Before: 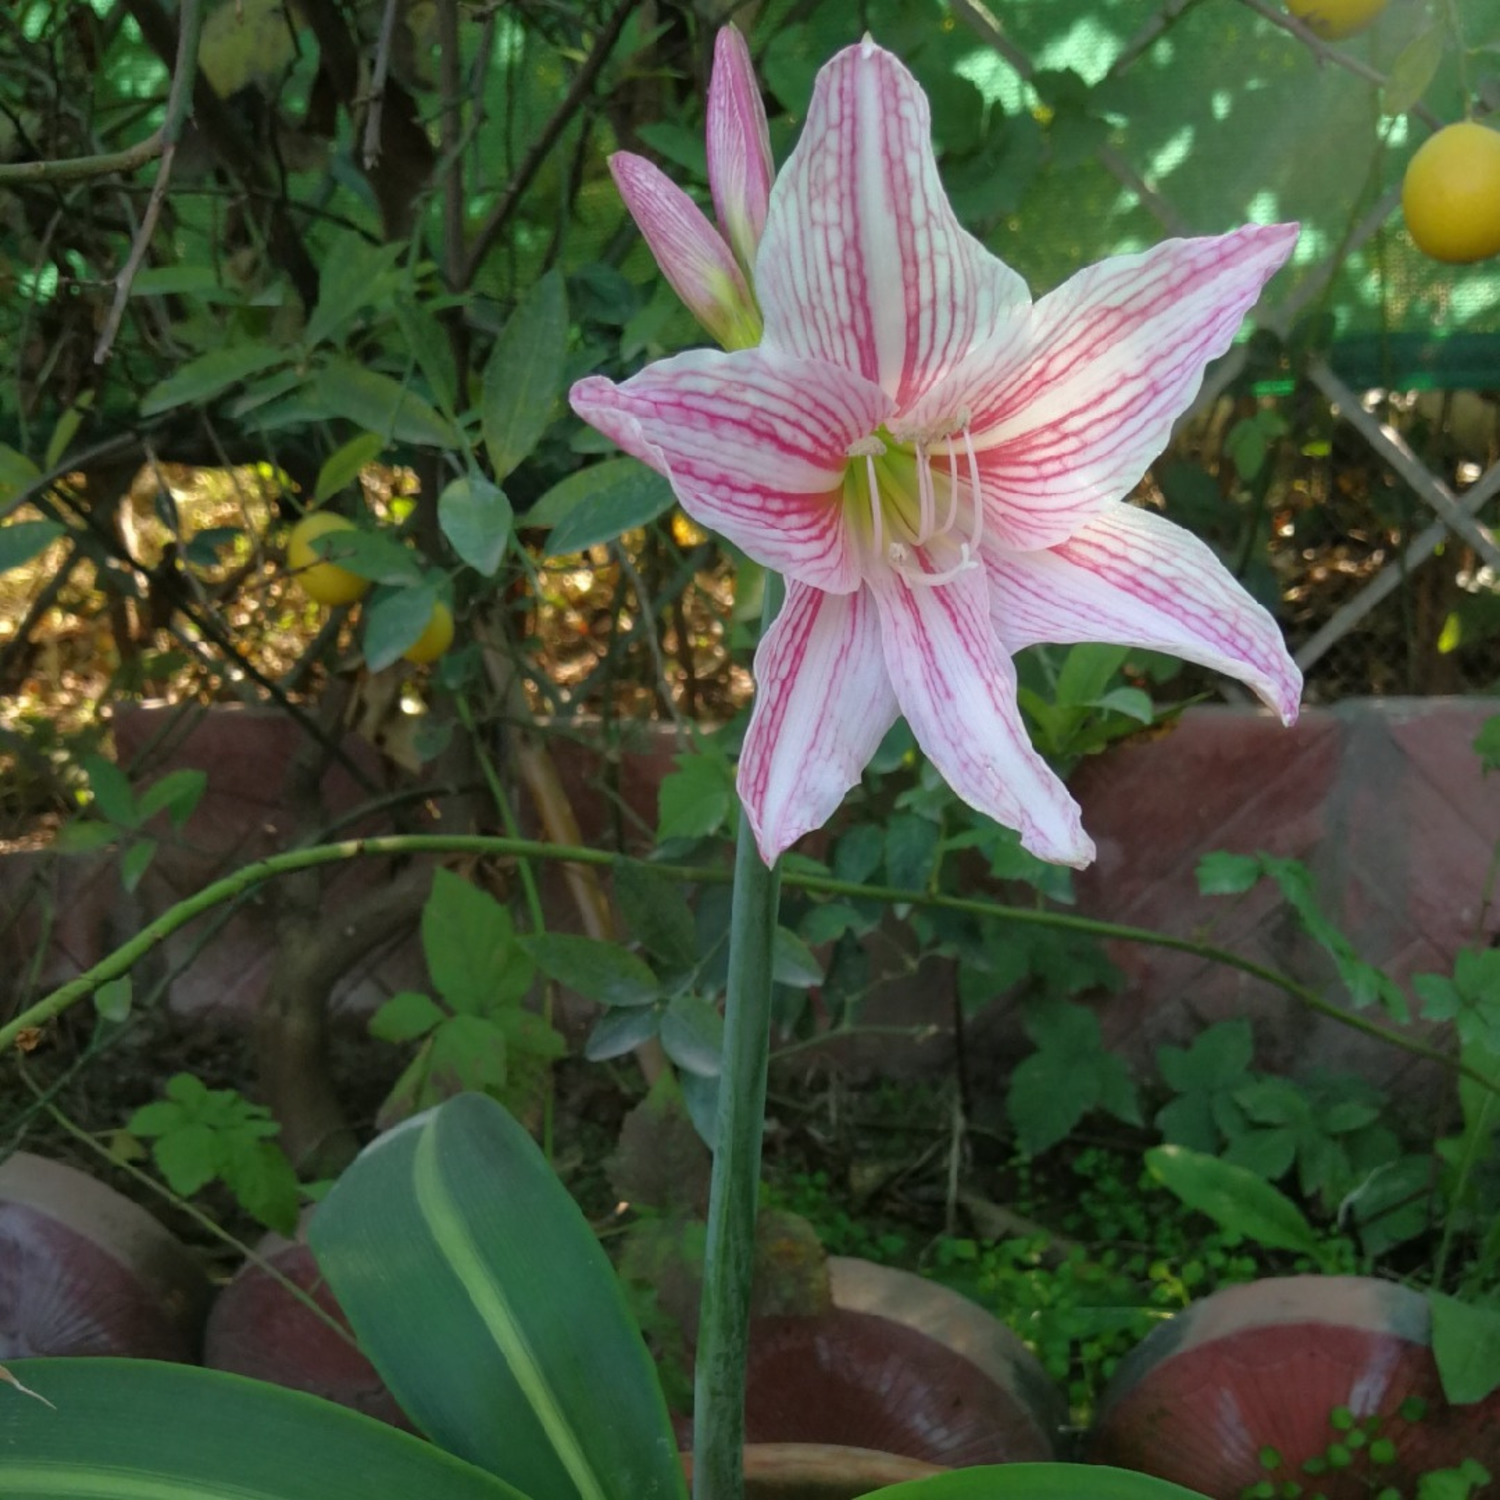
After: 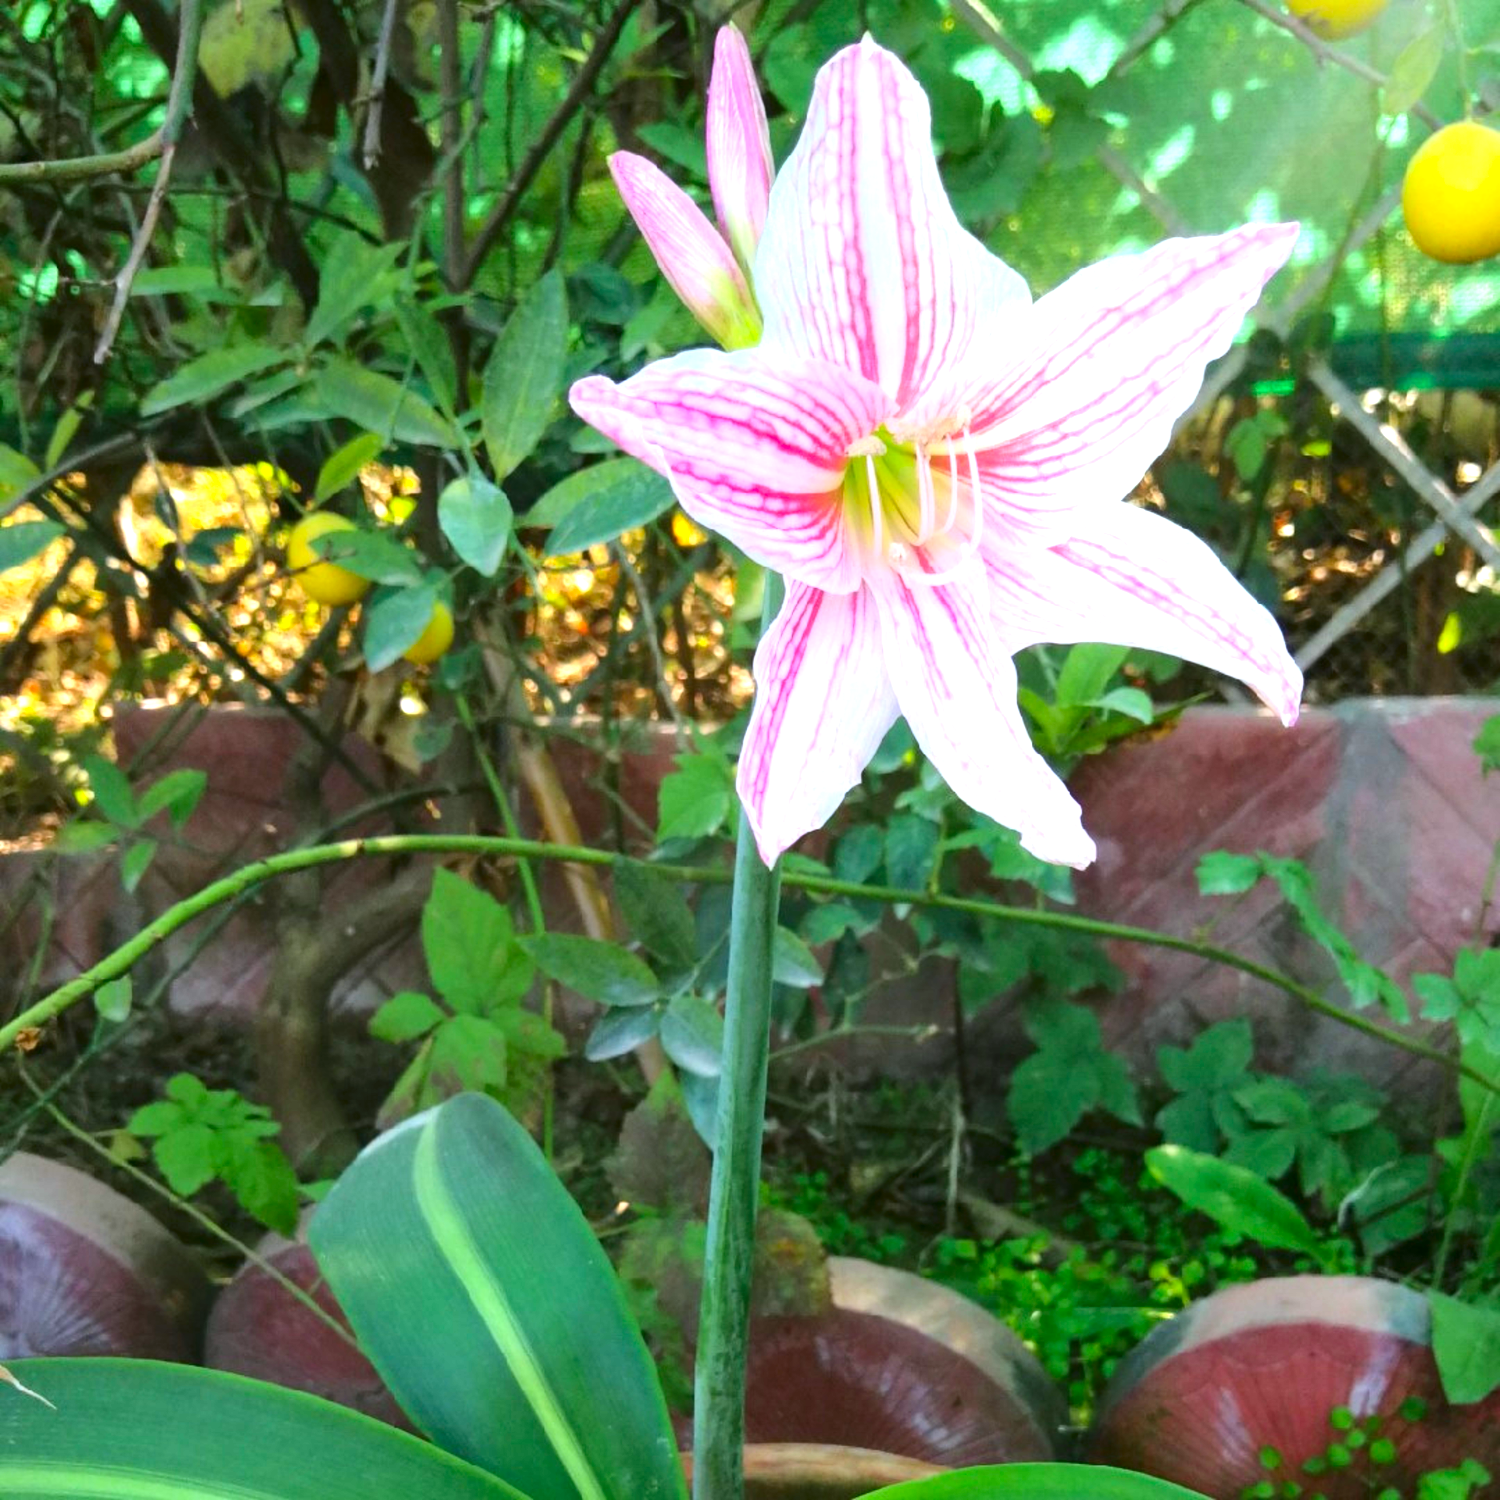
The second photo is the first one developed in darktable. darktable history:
exposure: black level correction 0, exposure 1.45 EV, compensate exposure bias true, compensate highlight preservation false
contrast brightness saturation: contrast 0.18, saturation 0.3
white balance: red 0.984, blue 1.059
